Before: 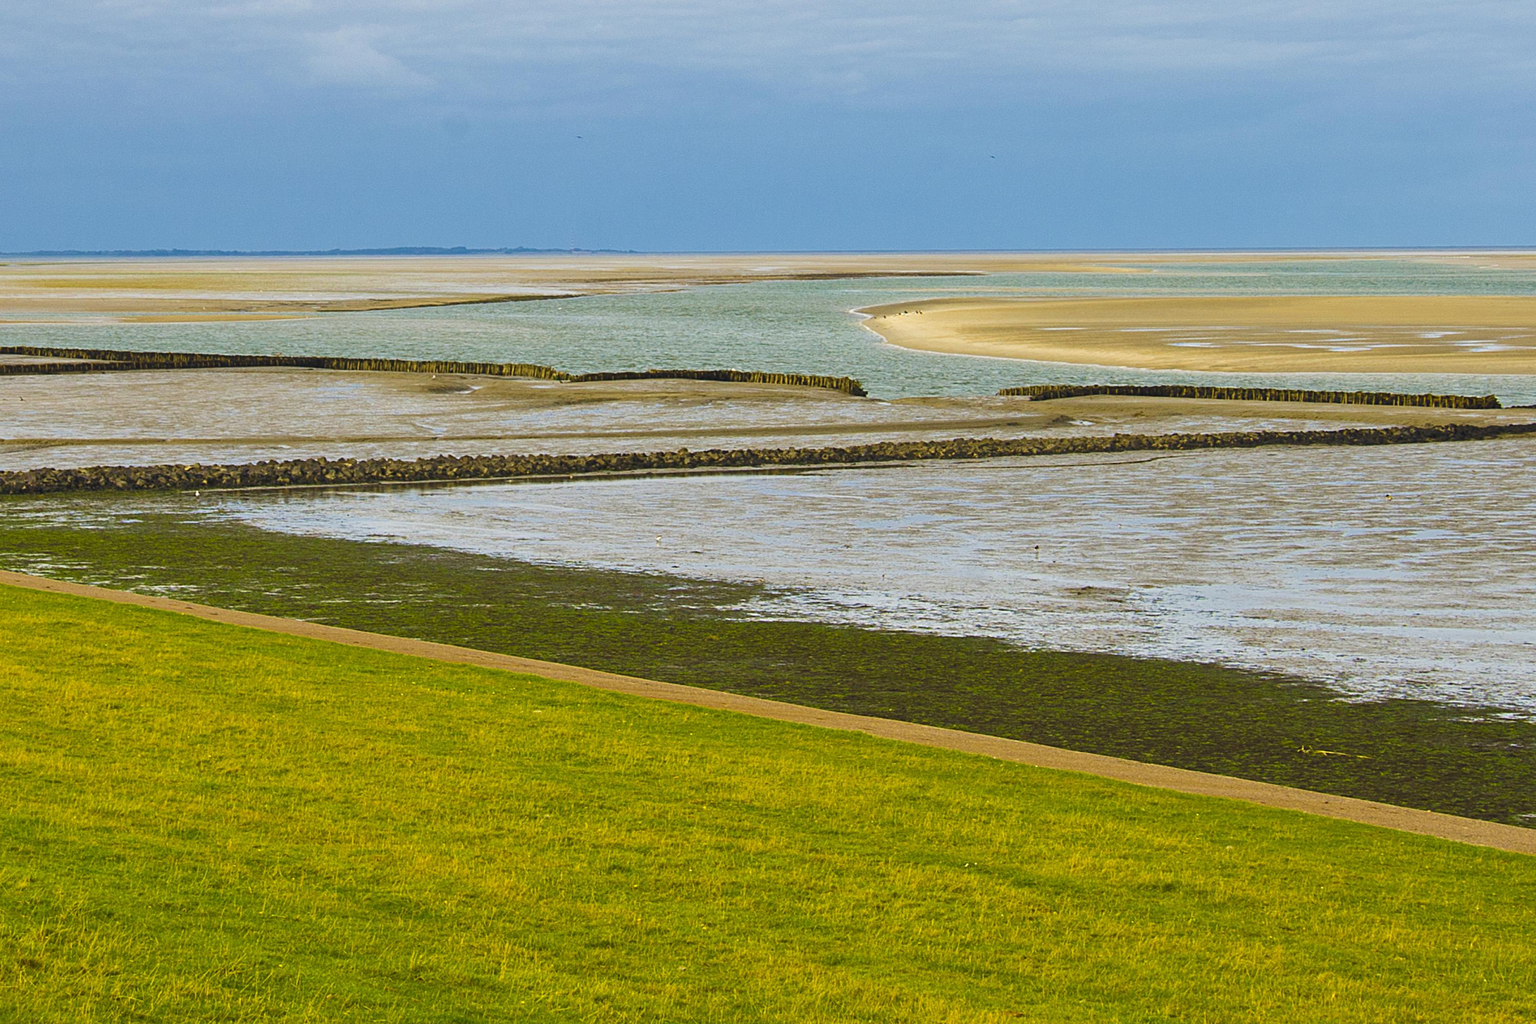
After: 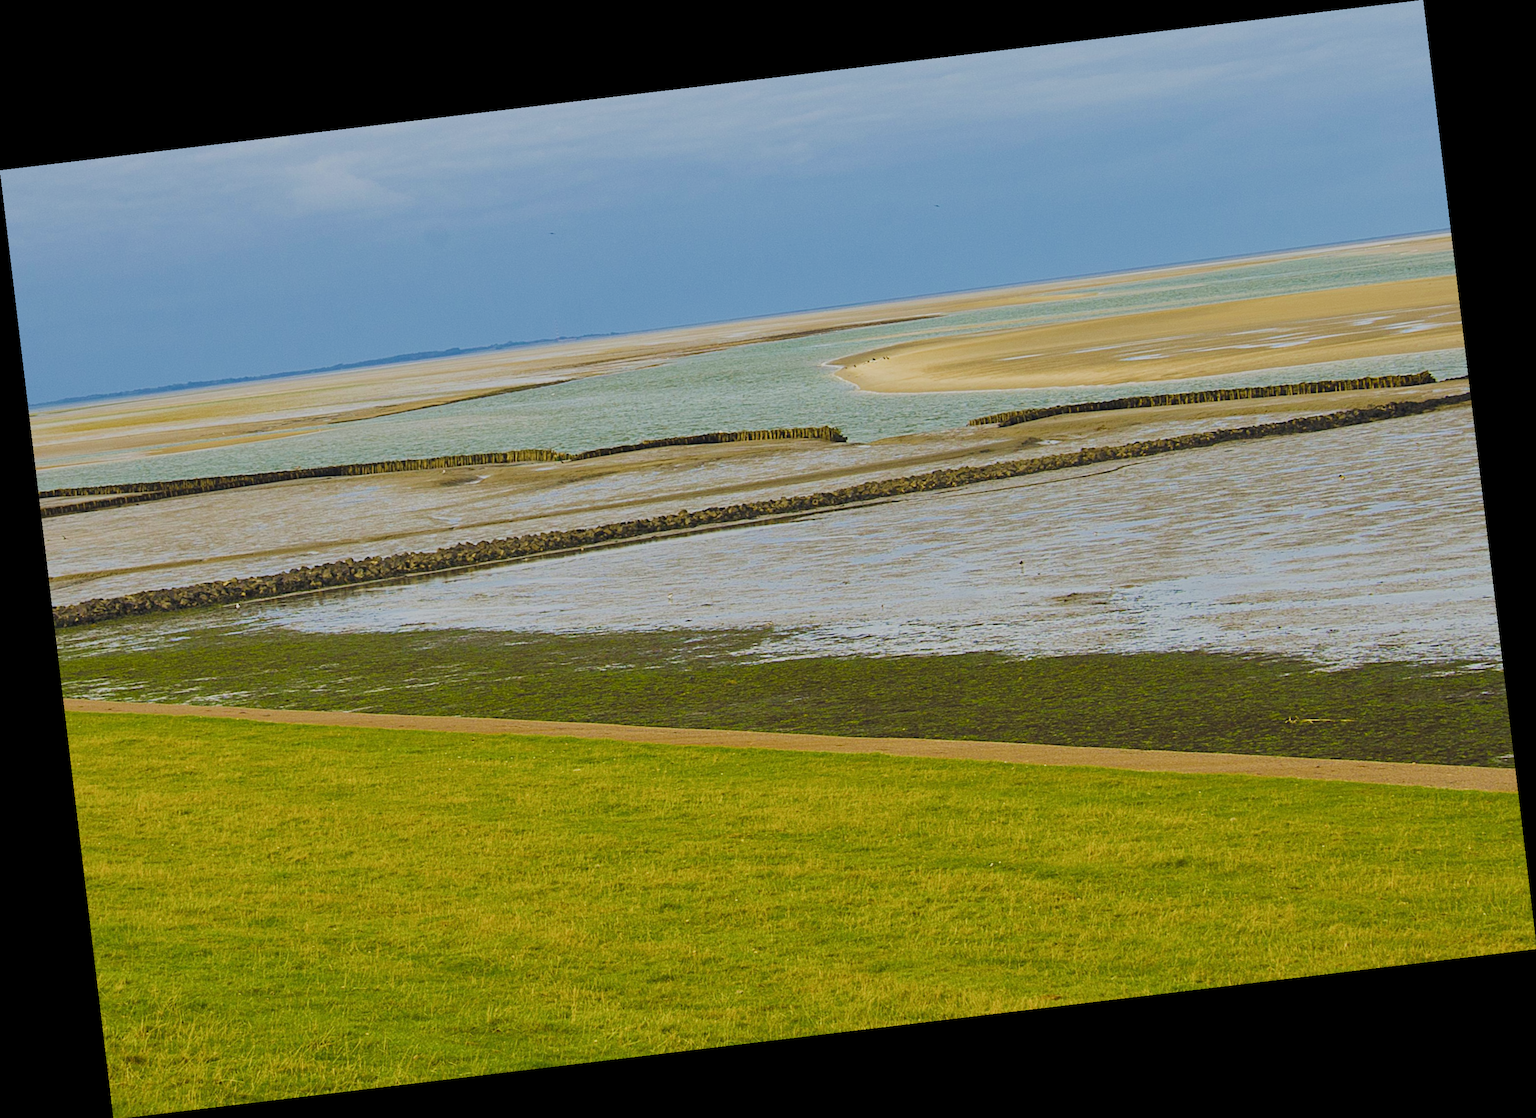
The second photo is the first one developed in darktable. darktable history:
rotate and perspective: rotation -6.83°, automatic cropping off
filmic rgb: black relative exposure -13 EV, threshold 3 EV, target white luminance 85%, hardness 6.3, latitude 42.11%, contrast 0.858, shadows ↔ highlights balance 8.63%, color science v4 (2020), enable highlight reconstruction true
bloom: size 5%, threshold 95%, strength 15%
exposure: exposure 0.081 EV, compensate highlight preservation false
